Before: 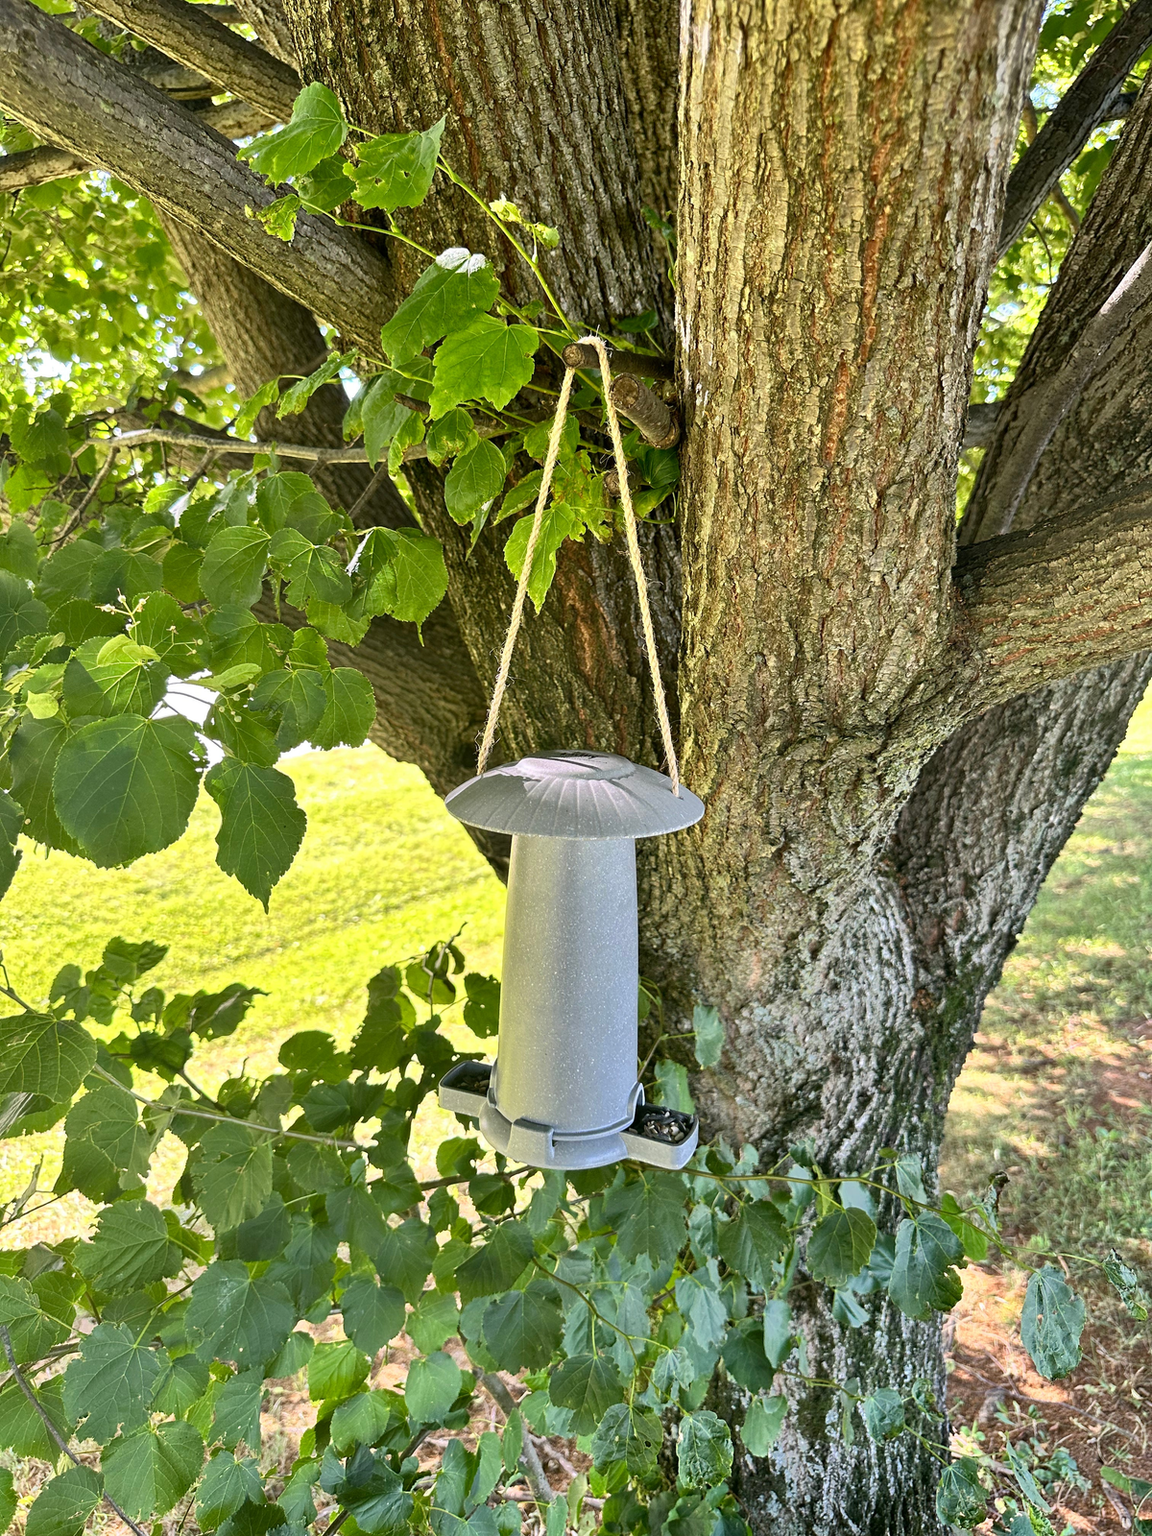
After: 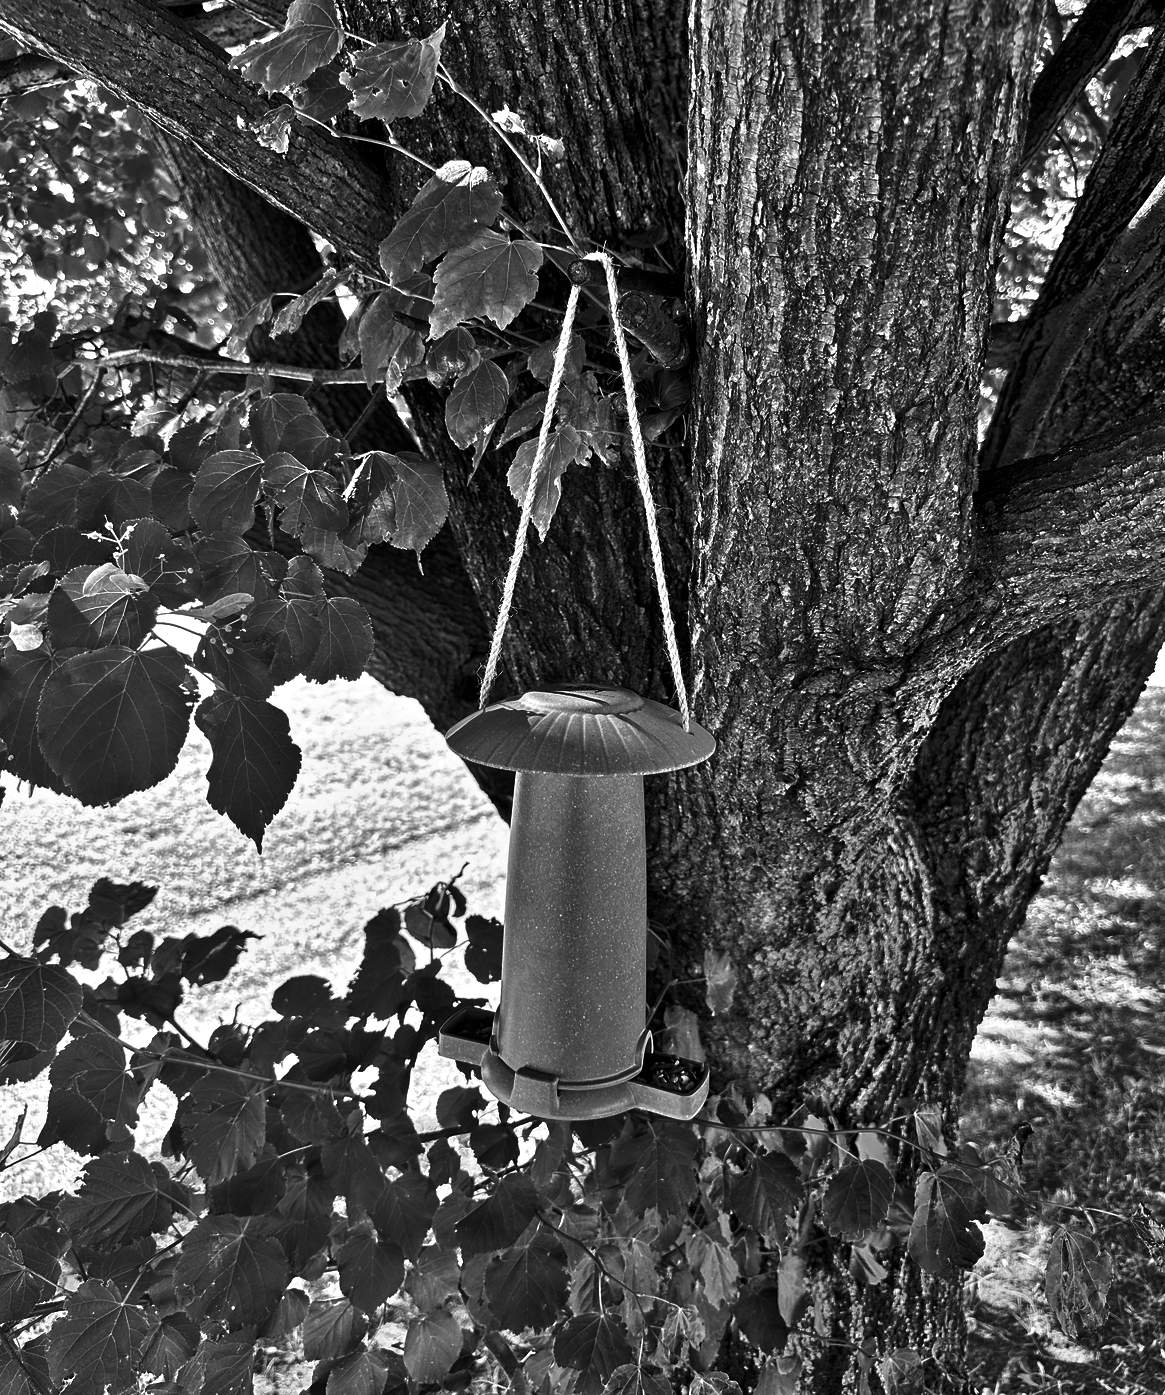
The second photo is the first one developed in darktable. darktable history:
crop: left 1.507%, top 6.147%, right 1.379%, bottom 6.637%
tone equalizer: -7 EV 0.15 EV, -6 EV 0.6 EV, -5 EV 1.15 EV, -4 EV 1.33 EV, -3 EV 1.15 EV, -2 EV 0.6 EV, -1 EV 0.15 EV, mask exposure compensation -0.5 EV
contrast brightness saturation: contrast 0.02, brightness -1, saturation -1
